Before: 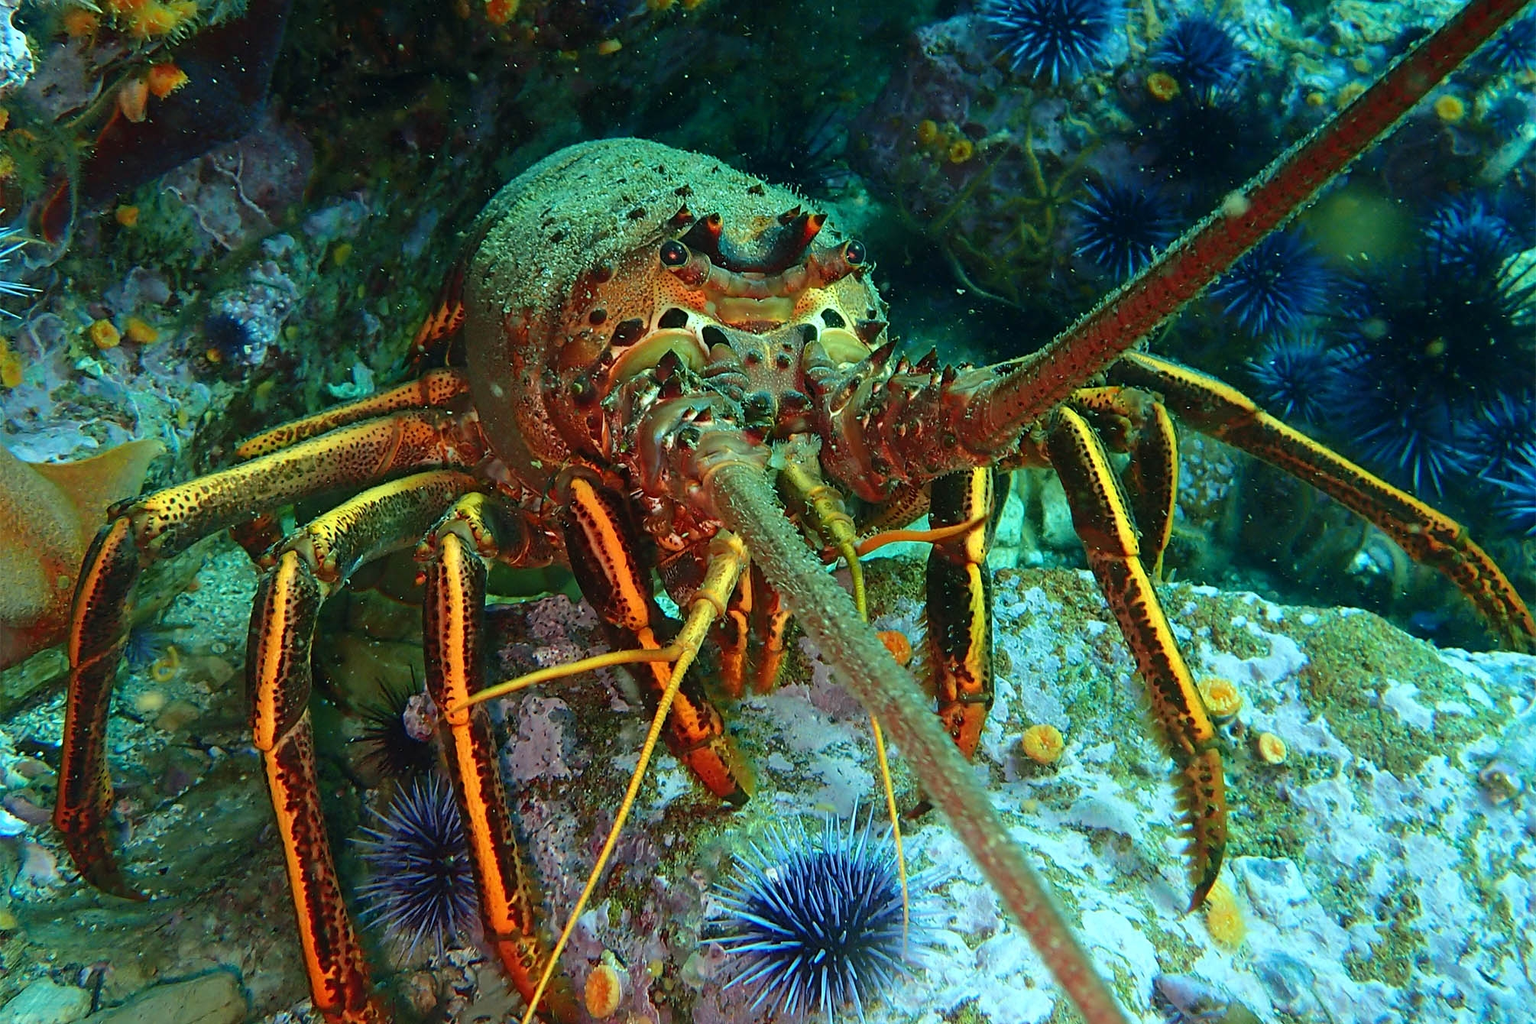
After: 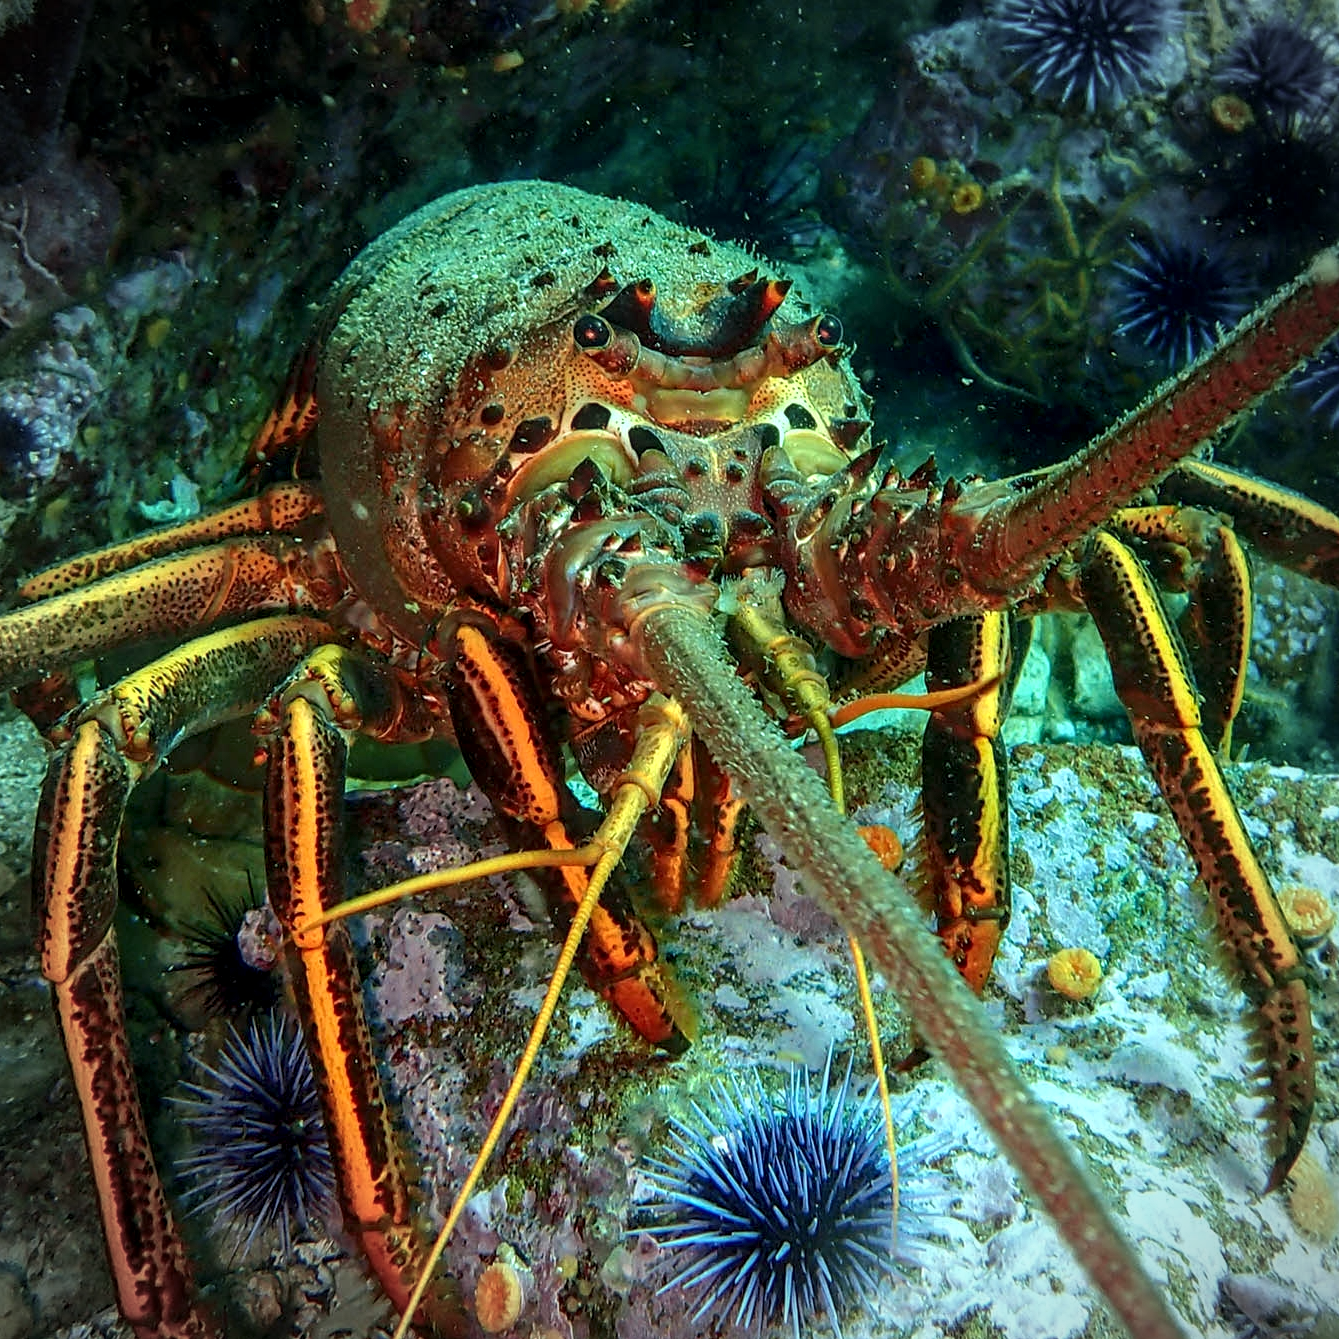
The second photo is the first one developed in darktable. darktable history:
crop and rotate: left 14.436%, right 18.898%
vignetting: on, module defaults
local contrast: detail 144%
